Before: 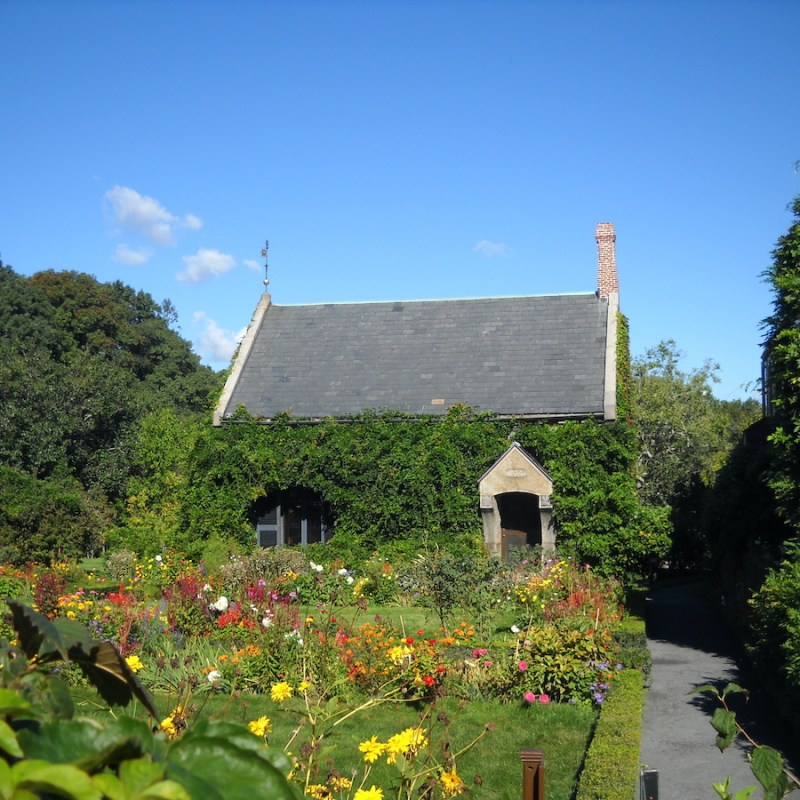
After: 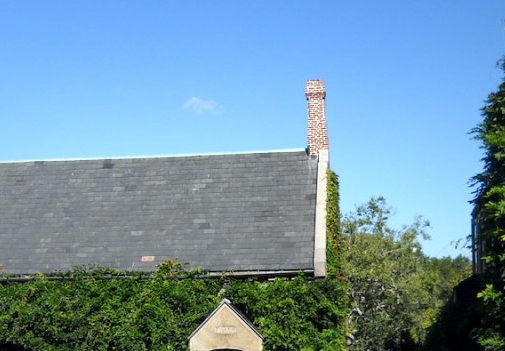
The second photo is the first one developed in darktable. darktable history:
local contrast: mode bilateral grid, contrast 26, coarseness 61, detail 151%, midtone range 0.2
crop: left 36.27%, top 17.89%, right 0.565%, bottom 38.214%
